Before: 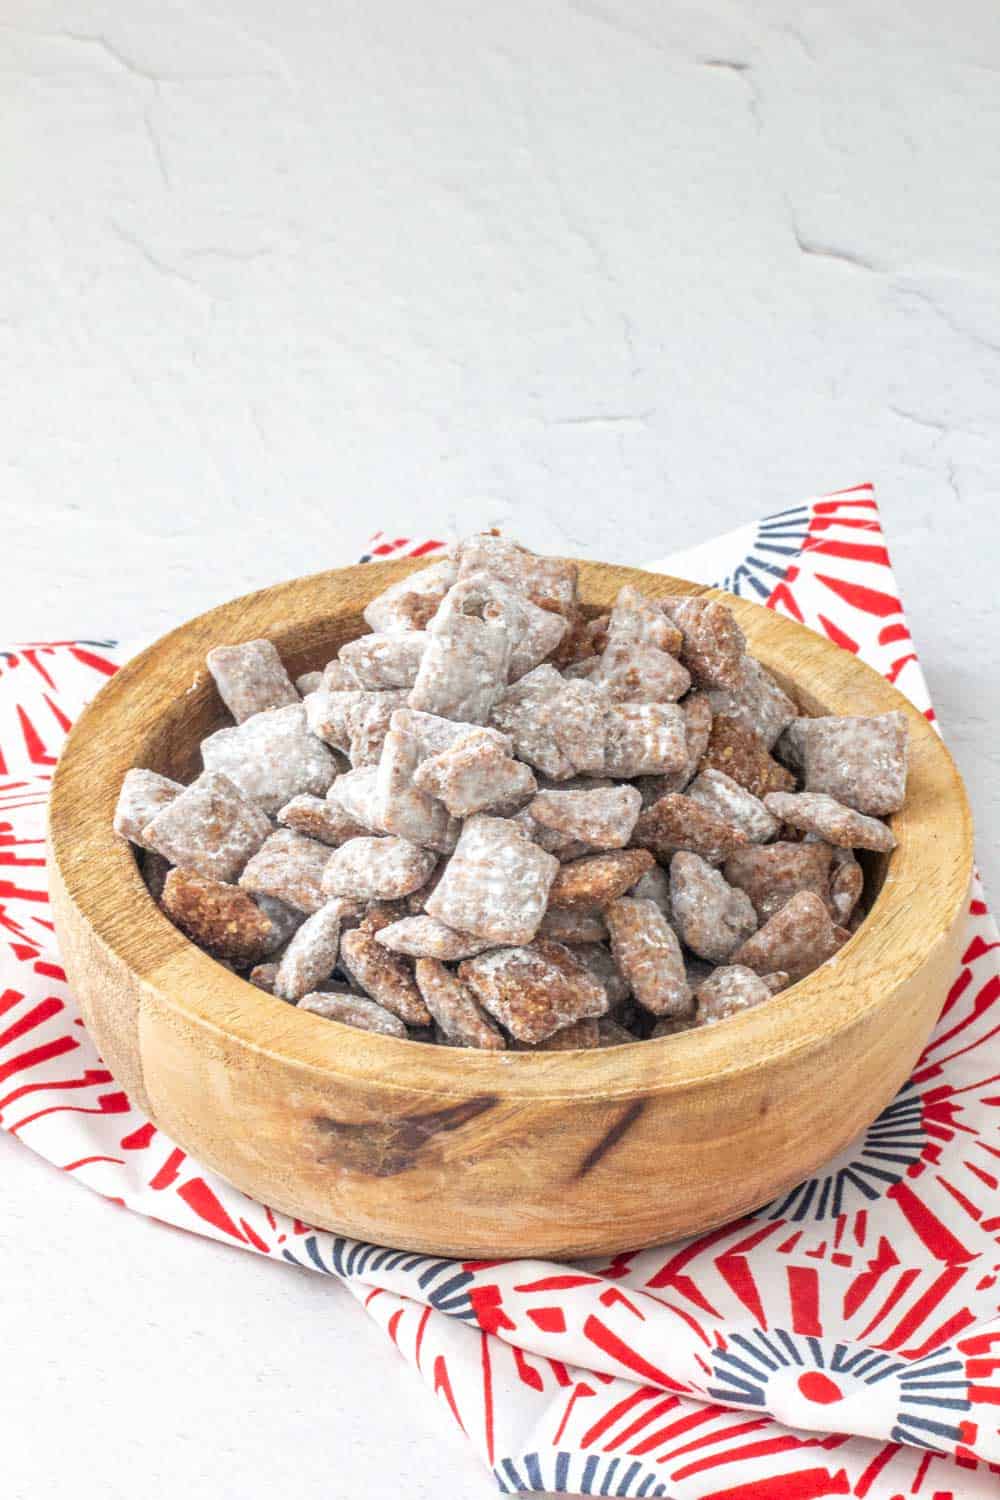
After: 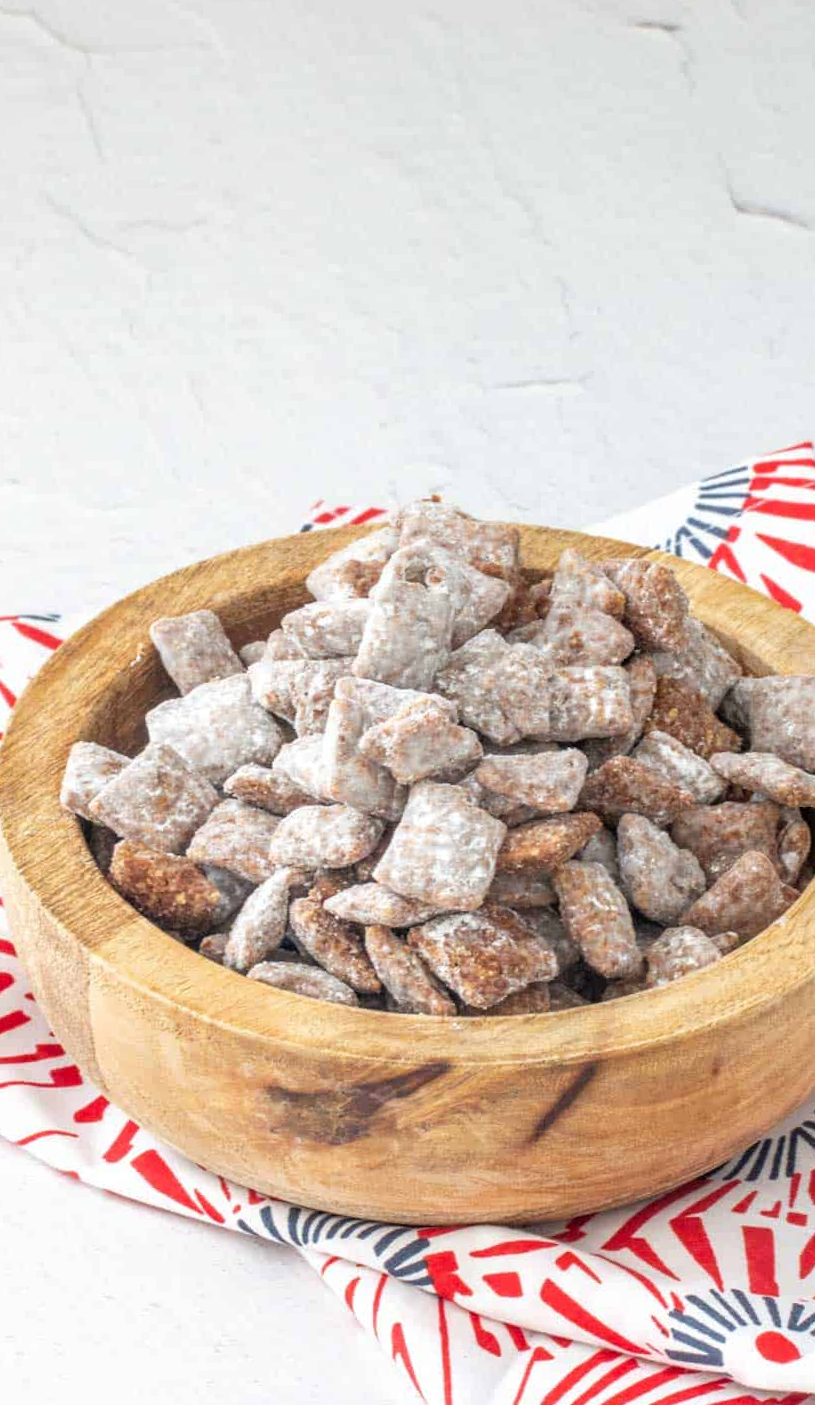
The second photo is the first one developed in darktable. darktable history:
crop and rotate: angle 1.14°, left 4.194%, top 0.898%, right 11.779%, bottom 2.596%
